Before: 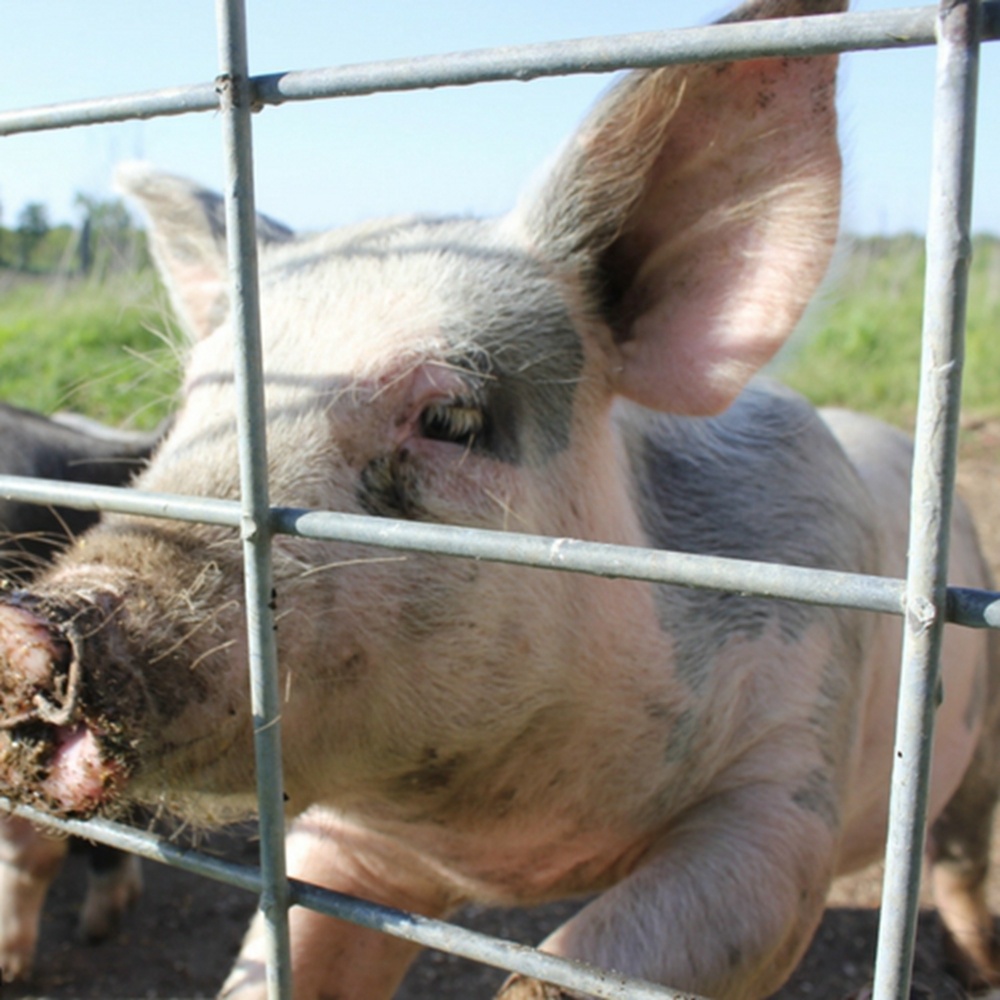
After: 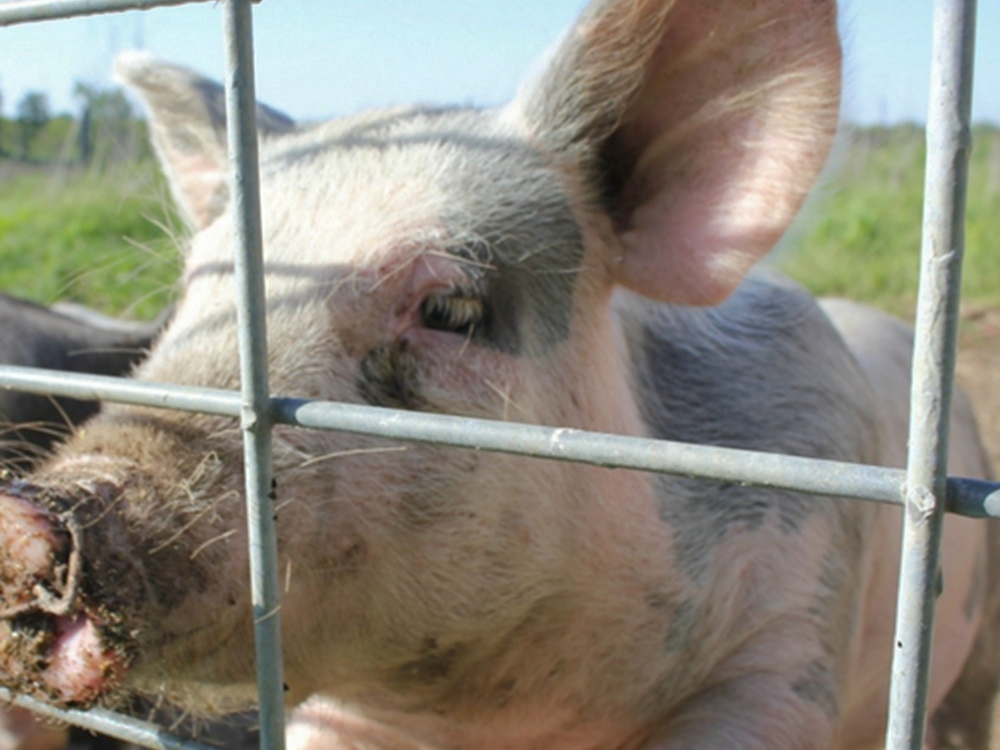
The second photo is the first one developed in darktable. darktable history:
shadows and highlights: on, module defaults
crop: top 11.03%, bottom 13.937%
